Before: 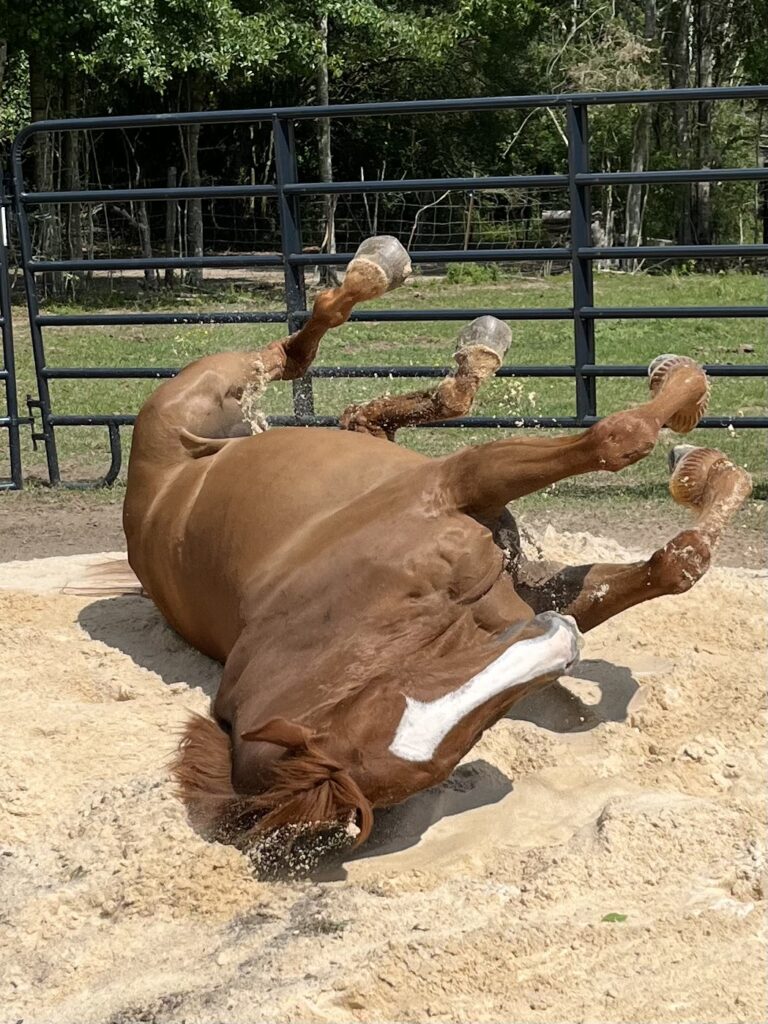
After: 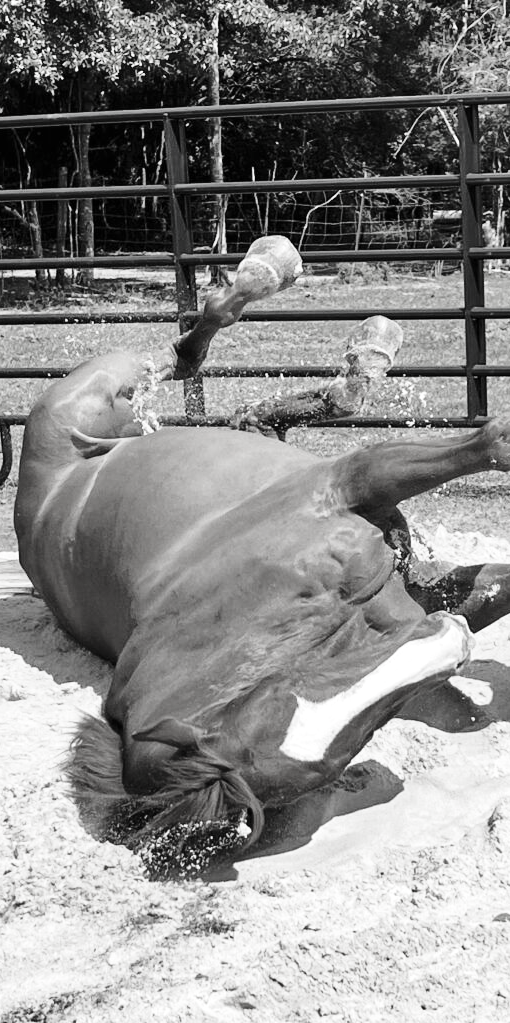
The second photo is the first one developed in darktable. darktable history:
contrast brightness saturation: saturation -0.982
crop and rotate: left 14.3%, right 19.249%
shadows and highlights: white point adjustment 0.831, soften with gaussian
base curve: curves: ch0 [(0, 0) (0.028, 0.03) (0.121, 0.232) (0.46, 0.748) (0.859, 0.968) (1, 1)], preserve colors none
